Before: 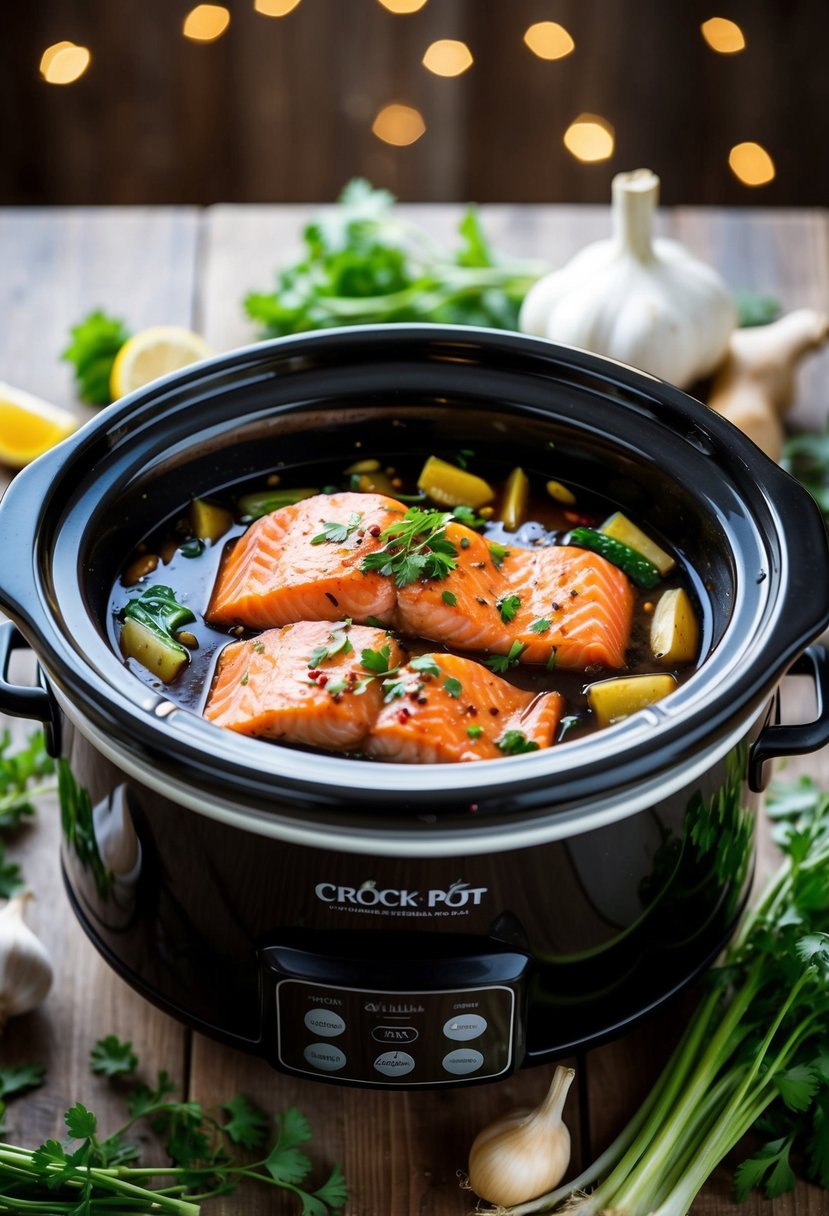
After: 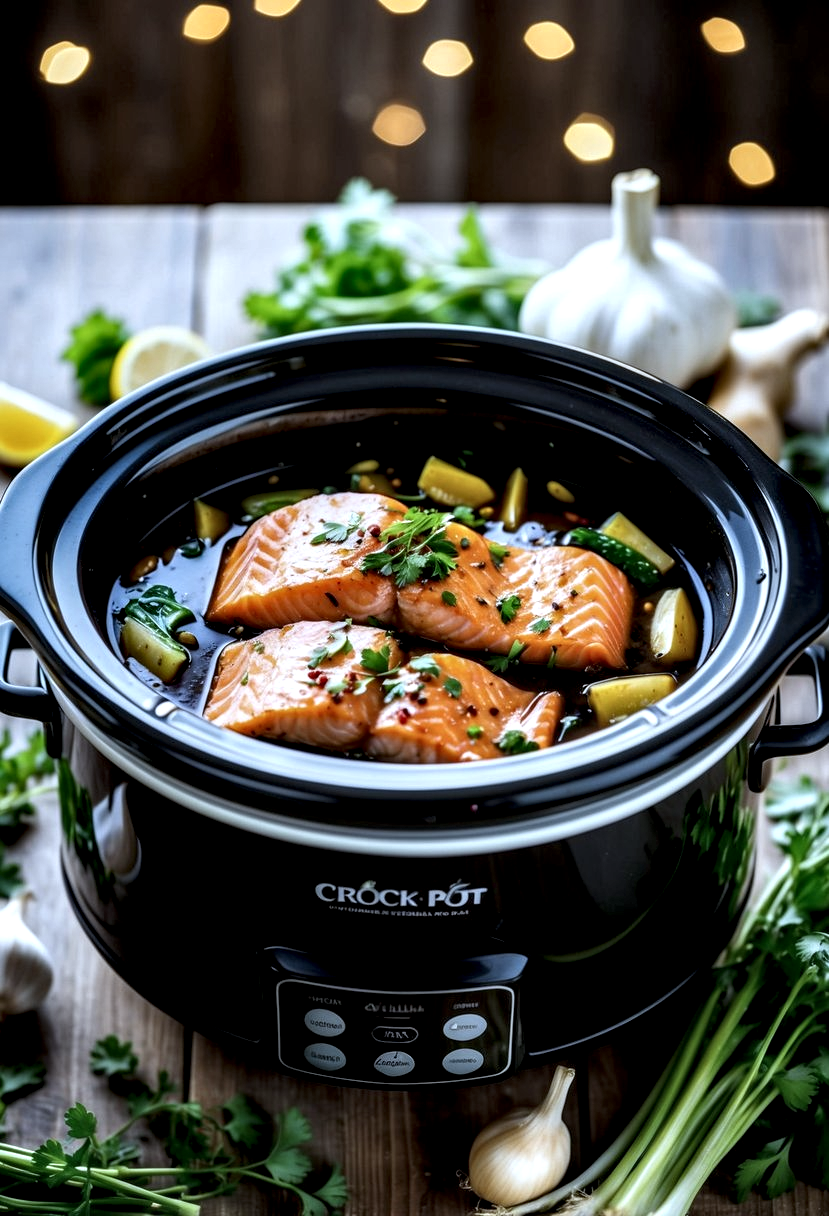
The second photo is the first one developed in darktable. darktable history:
exposure: exposure -0.36 EV, compensate highlight preservation false
local contrast: highlights 80%, shadows 57%, detail 175%, midtone range 0.602
white balance: red 0.924, blue 1.095
